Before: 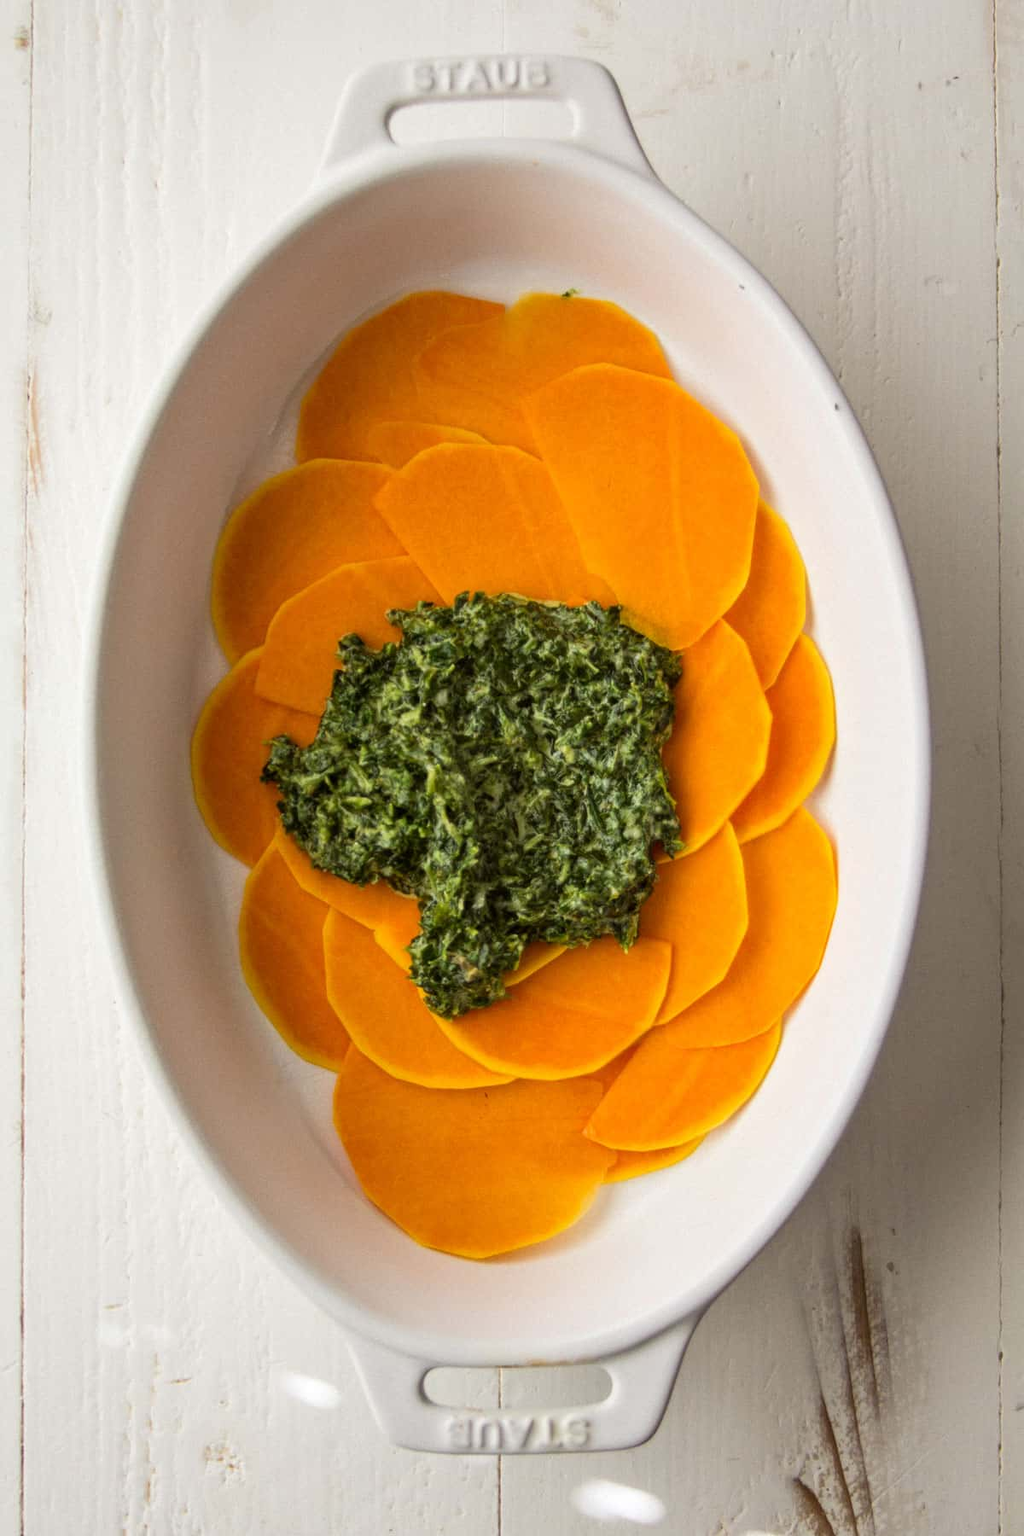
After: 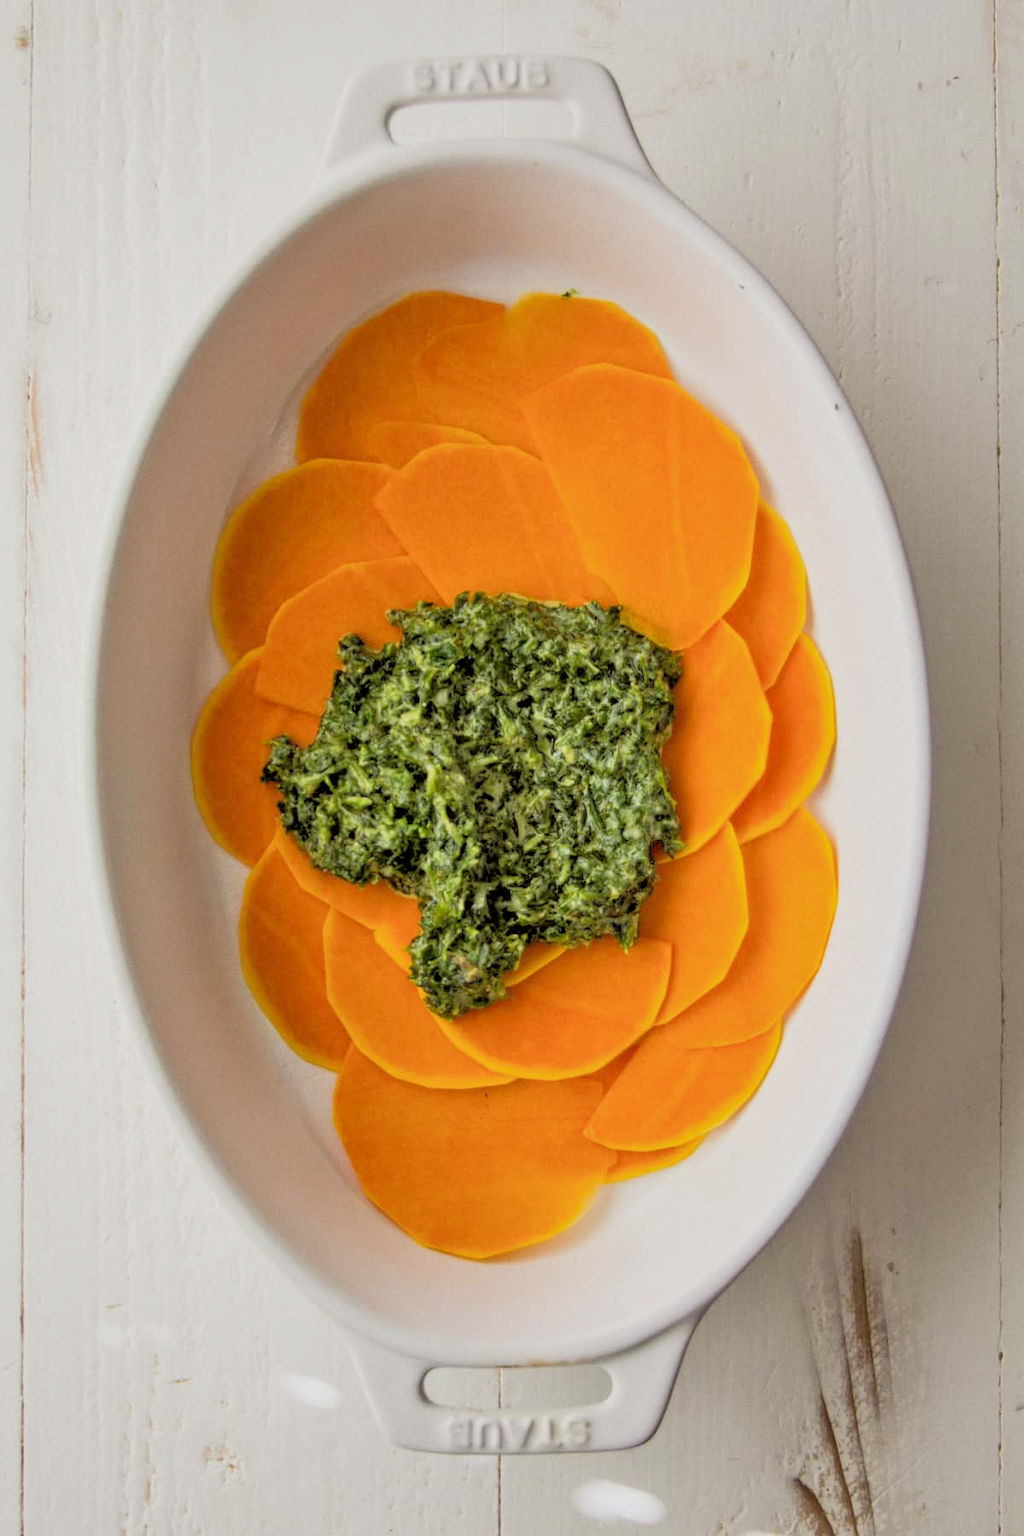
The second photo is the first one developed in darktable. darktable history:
filmic rgb: black relative exposure -7.76 EV, white relative exposure 4.46 EV, threshold 5.97 EV, target black luminance 0%, hardness 3.76, latitude 50.73%, contrast 1.075, highlights saturation mix 8.71%, shadows ↔ highlights balance -0.229%, enable highlight reconstruction true
tone equalizer: -7 EV 0.152 EV, -6 EV 0.592 EV, -5 EV 1.14 EV, -4 EV 1.36 EV, -3 EV 1.17 EV, -2 EV 0.6 EV, -1 EV 0.157 EV
